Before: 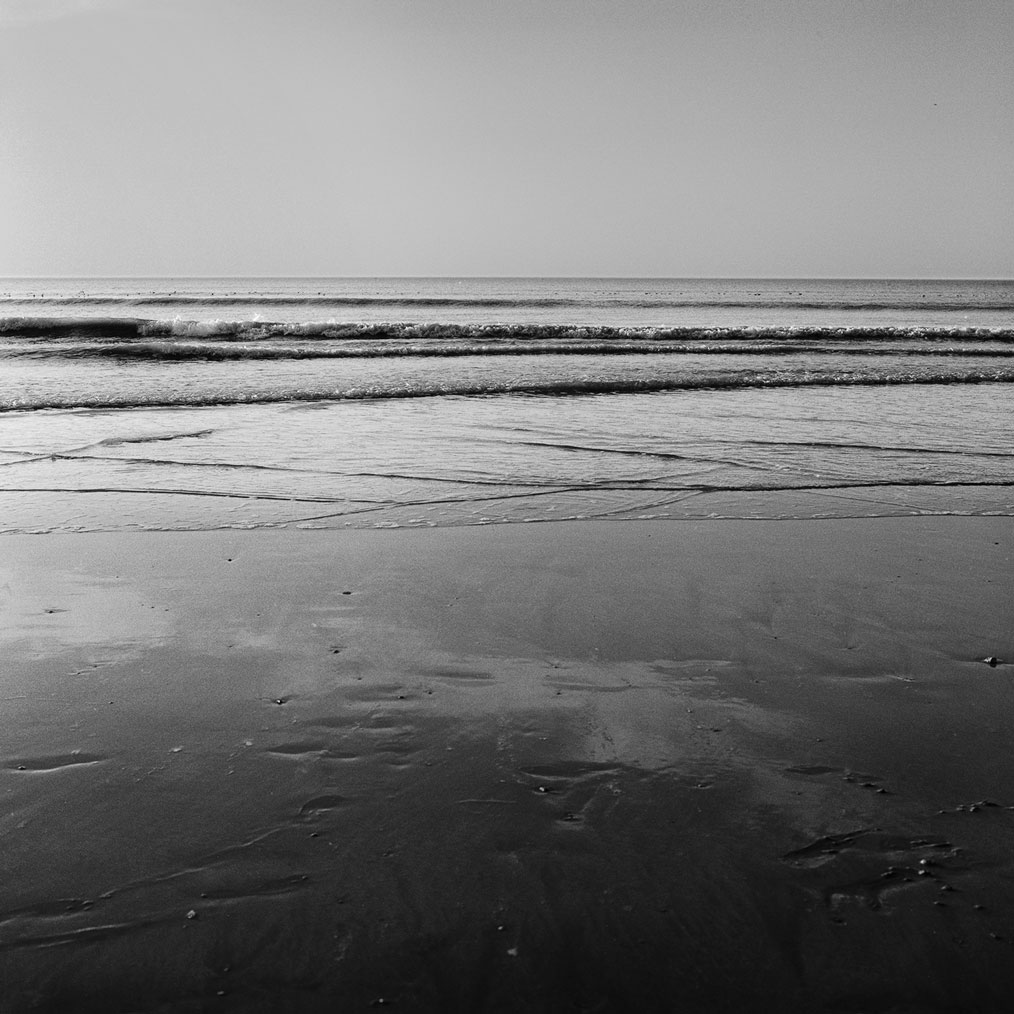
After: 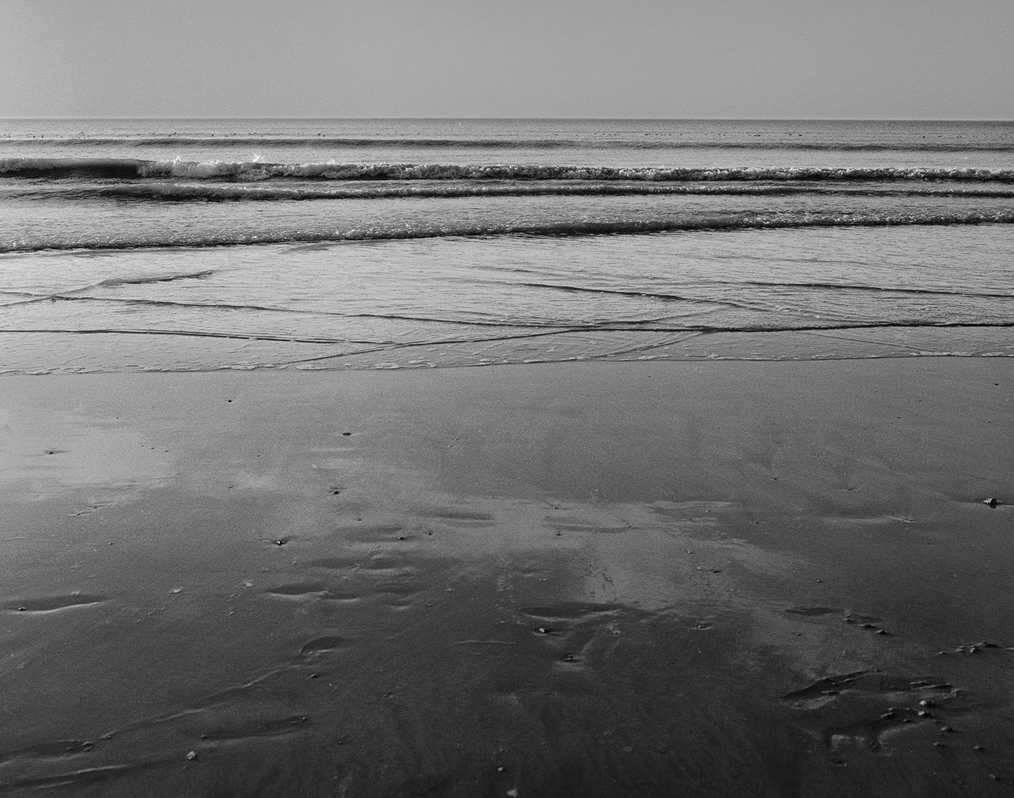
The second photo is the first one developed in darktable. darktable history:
crop and rotate: top 15.774%, bottom 5.506%
shadows and highlights: highlights -60
